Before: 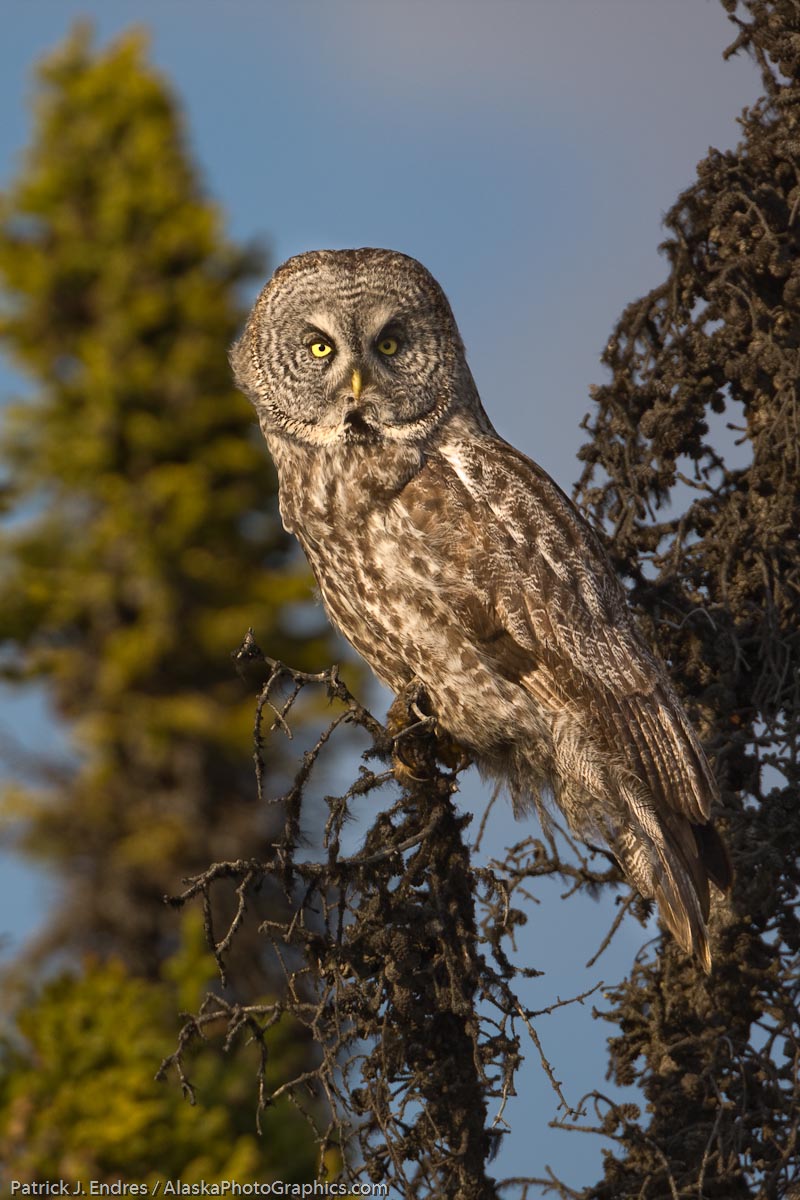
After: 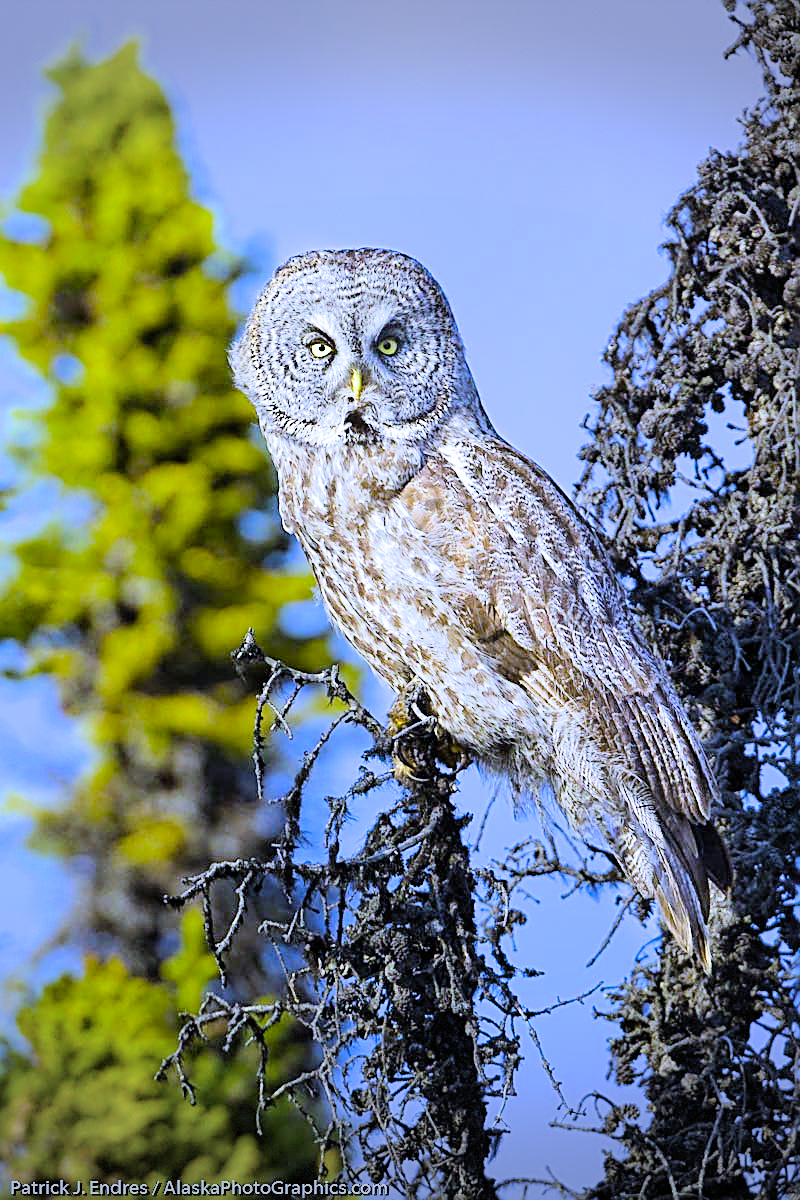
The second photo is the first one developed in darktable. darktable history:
exposure: black level correction 0.001, exposure 1.822 EV, compensate exposure bias true, compensate highlight preservation false
graduated density: rotation -180°, offset 27.42
sharpen: amount 0.901
white balance: red 0.766, blue 1.537
color balance rgb: perceptual saturation grading › global saturation 25%, perceptual brilliance grading › mid-tones 10%, perceptual brilliance grading › shadows 15%, global vibrance 20%
vignetting: fall-off start 100%, brightness -0.406, saturation -0.3, width/height ratio 1.324, dithering 8-bit output, unbound false
filmic rgb: black relative exposure -5 EV, hardness 2.88, contrast 1.3
contrast brightness saturation: contrast 0.07, brightness 0.08, saturation 0.18
